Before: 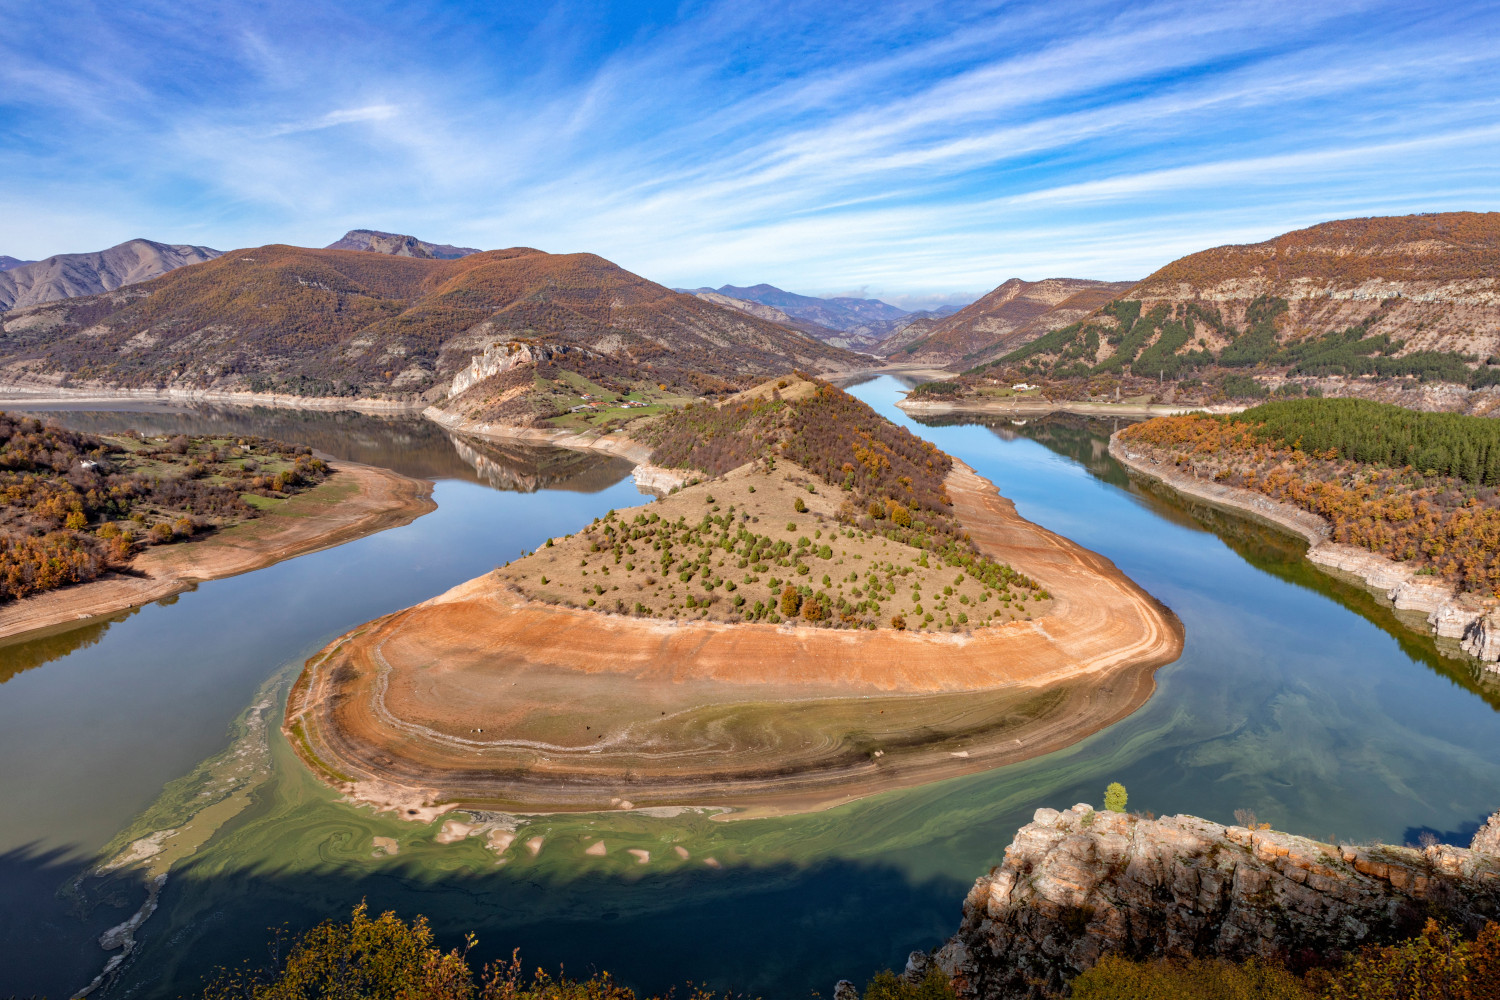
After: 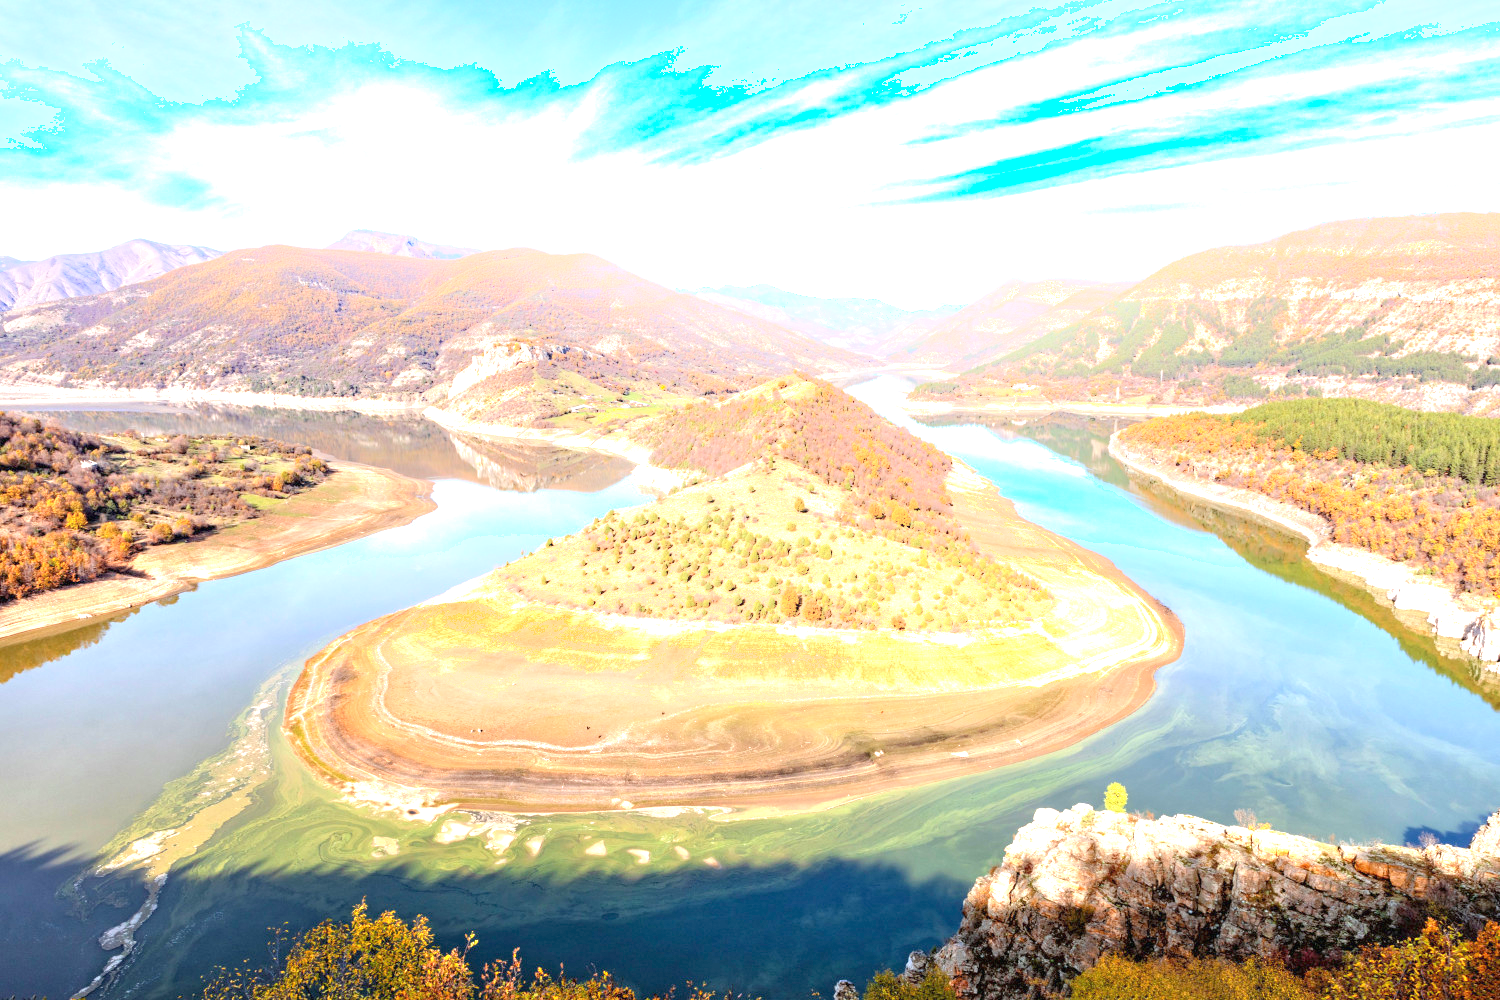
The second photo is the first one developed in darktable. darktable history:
tone equalizer: -8 EV 1.01 EV, -7 EV 0.994 EV, -6 EV 0.961 EV, -5 EV 1.01 EV, -4 EV 1 EV, -3 EV 0.722 EV, -2 EV 0.51 EV, -1 EV 0.233 EV
exposure: black level correction 0, exposure 1.678 EV, compensate highlight preservation false
shadows and highlights: shadows -23.01, highlights 45.7, soften with gaussian
